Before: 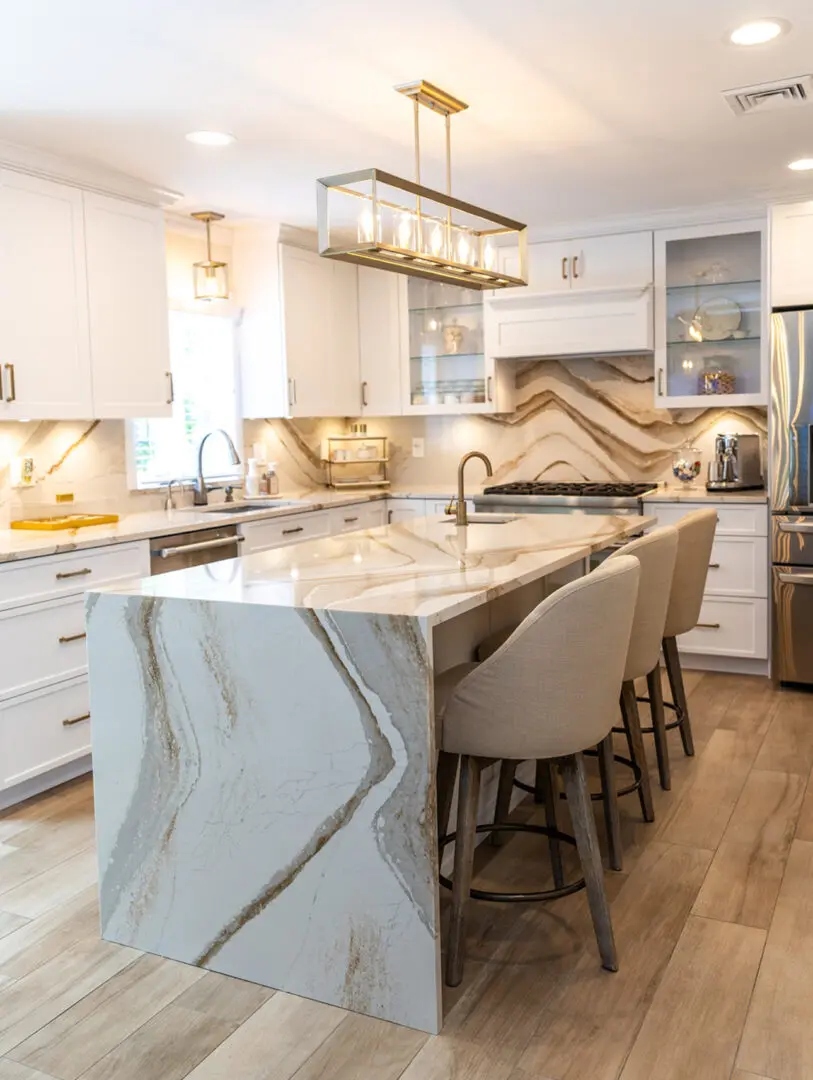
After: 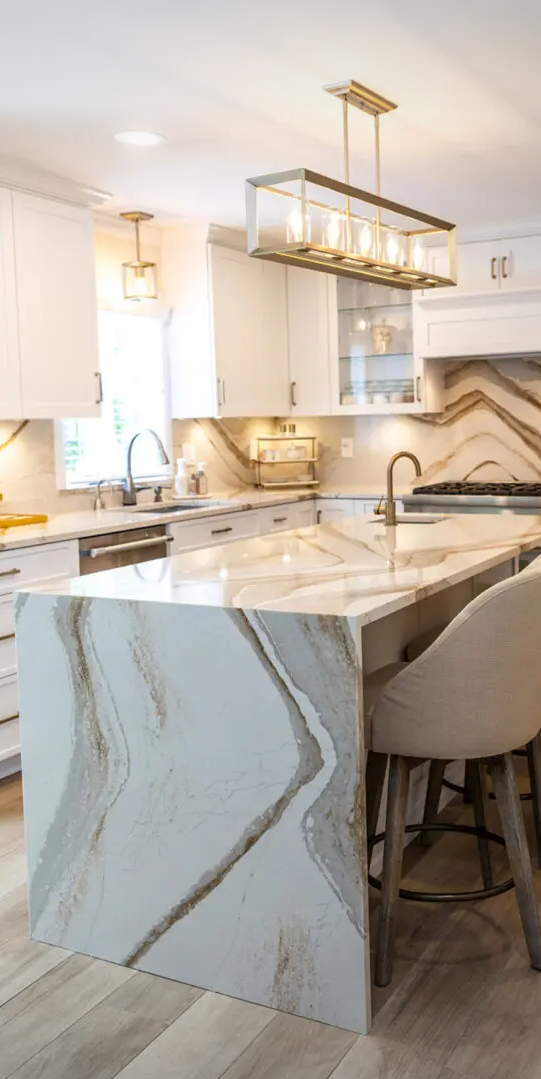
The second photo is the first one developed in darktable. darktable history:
vignetting: fall-off start 100%, brightness -0.282, width/height ratio 1.31
crop and rotate: left 8.786%, right 24.548%
